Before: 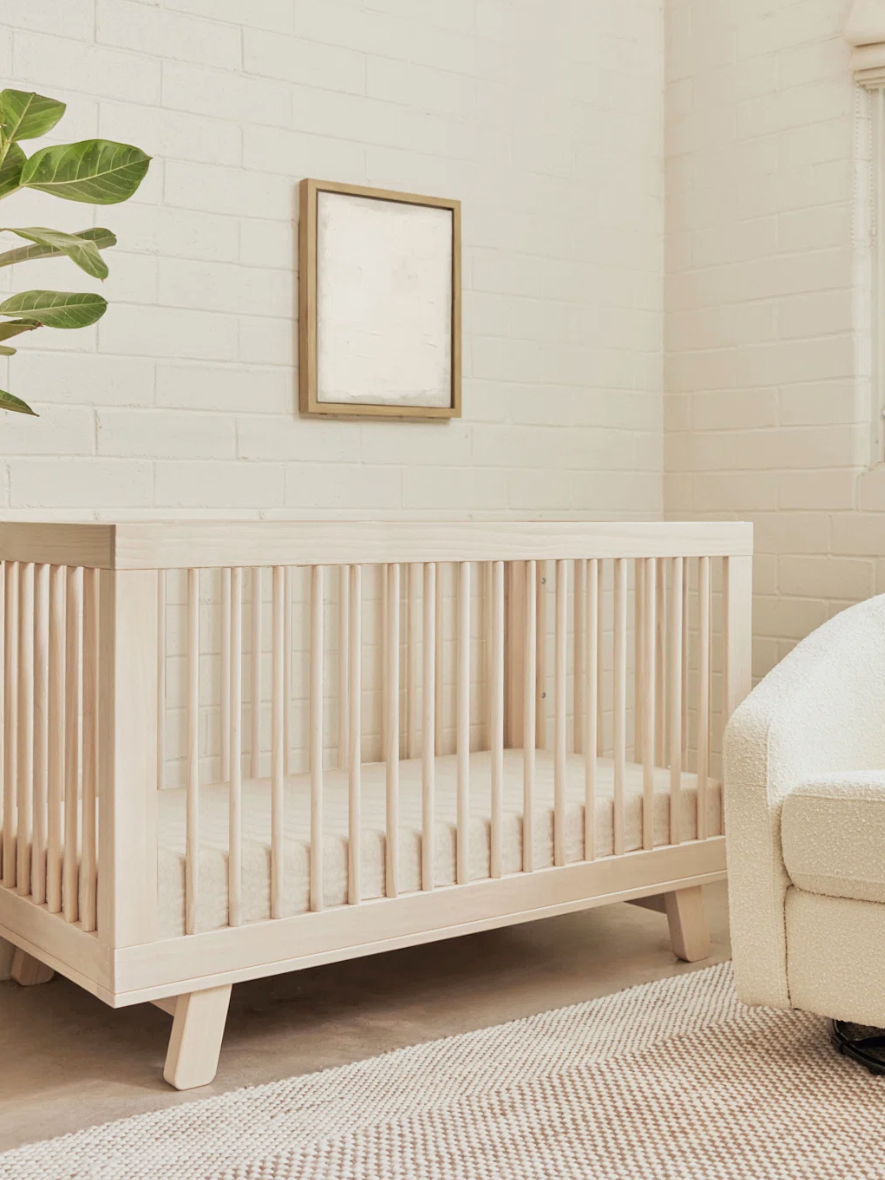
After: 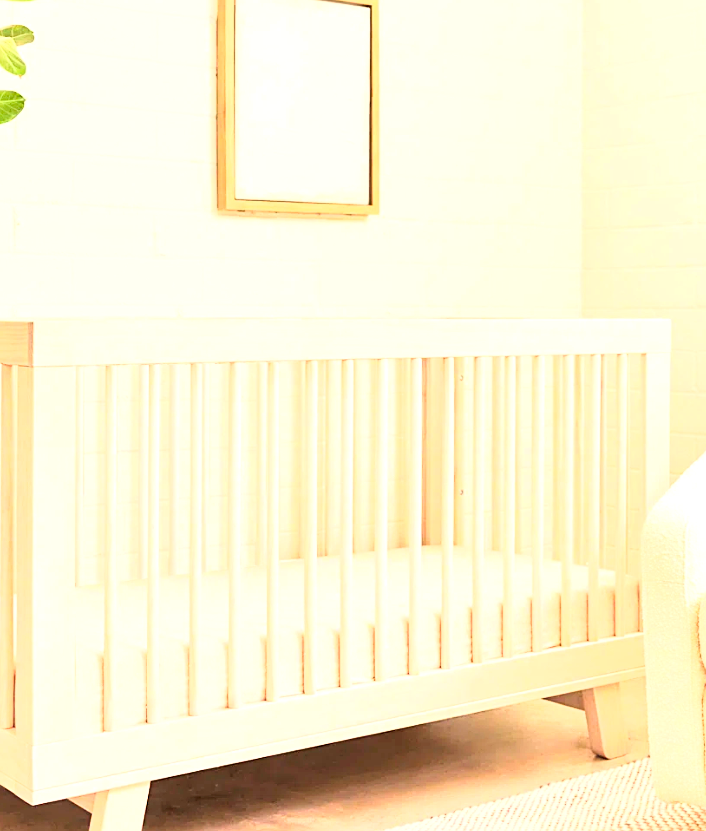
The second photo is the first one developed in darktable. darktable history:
crop: left 9.37%, top 17.259%, right 10.808%, bottom 12.31%
contrast brightness saturation: contrast 0.09, saturation 0.274
sharpen: on, module defaults
tone equalizer: -8 EV -0.418 EV, -7 EV -0.383 EV, -6 EV -0.339 EV, -5 EV -0.251 EV, -3 EV 0.197 EV, -2 EV 0.355 EV, -1 EV 0.404 EV, +0 EV 0.403 EV
exposure: black level correction 0, exposure 0.703 EV, compensate highlight preservation false
base curve: curves: ch0 [(0, 0) (0.557, 0.834) (1, 1)]
